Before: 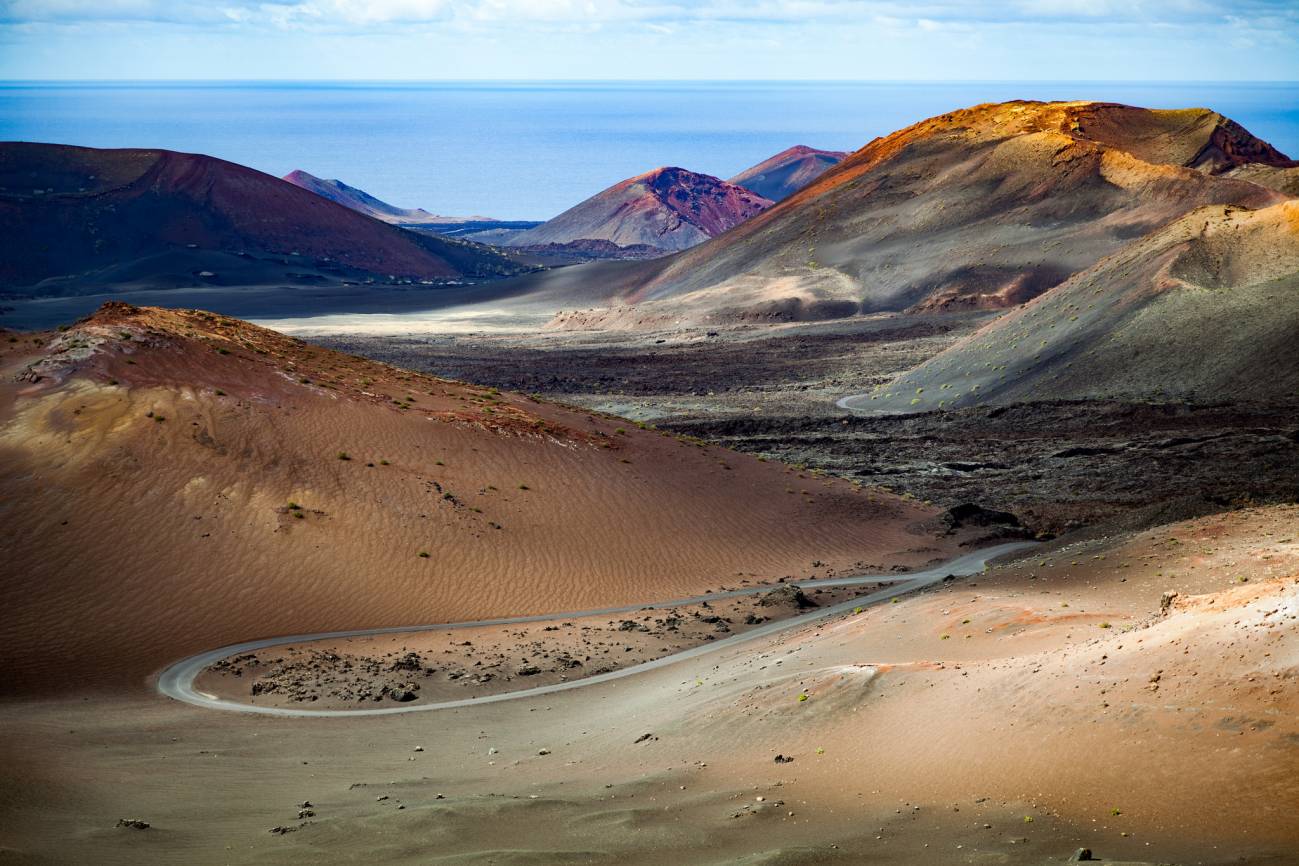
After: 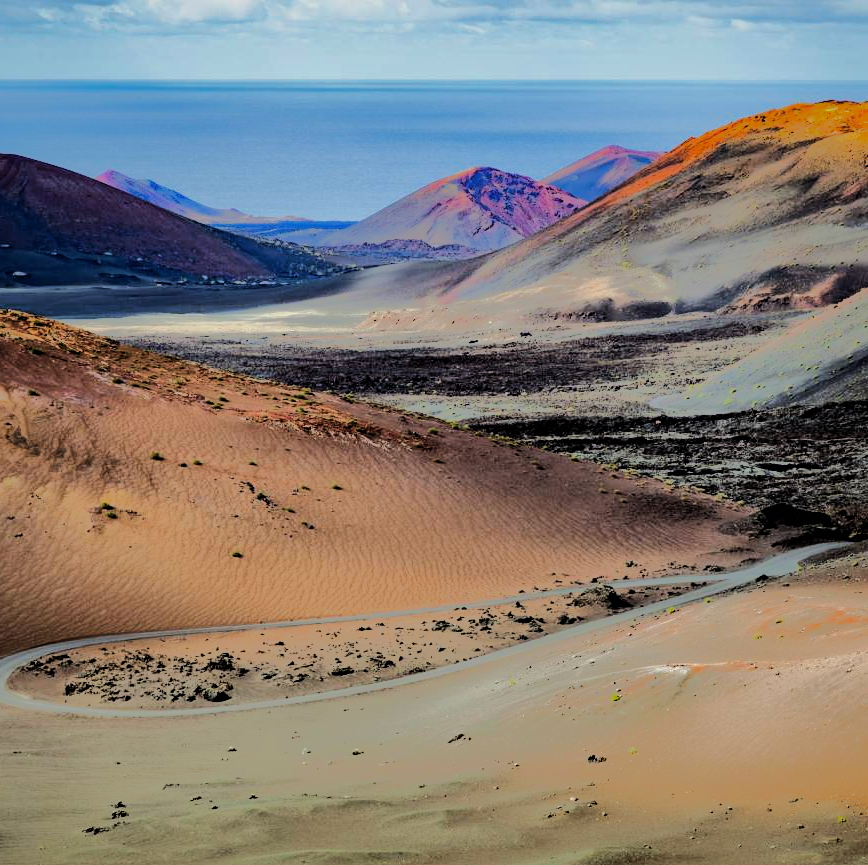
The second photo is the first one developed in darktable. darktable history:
shadows and highlights: shadows 25.68, highlights -69.22
crop and rotate: left 14.452%, right 18.708%
tone equalizer: -8 EV -0.535 EV, -7 EV -0.298 EV, -6 EV -0.048 EV, -5 EV 0.415 EV, -4 EV 0.988 EV, -3 EV 0.799 EV, -2 EV -0.008 EV, -1 EV 0.139 EV, +0 EV -0.019 EV, edges refinement/feathering 500, mask exposure compensation -1.57 EV, preserve details no
filmic rgb: black relative exposure -11.76 EV, white relative exposure 5.4 EV, hardness 4.47, latitude 49.55%, contrast 1.142, color science v6 (2022)
